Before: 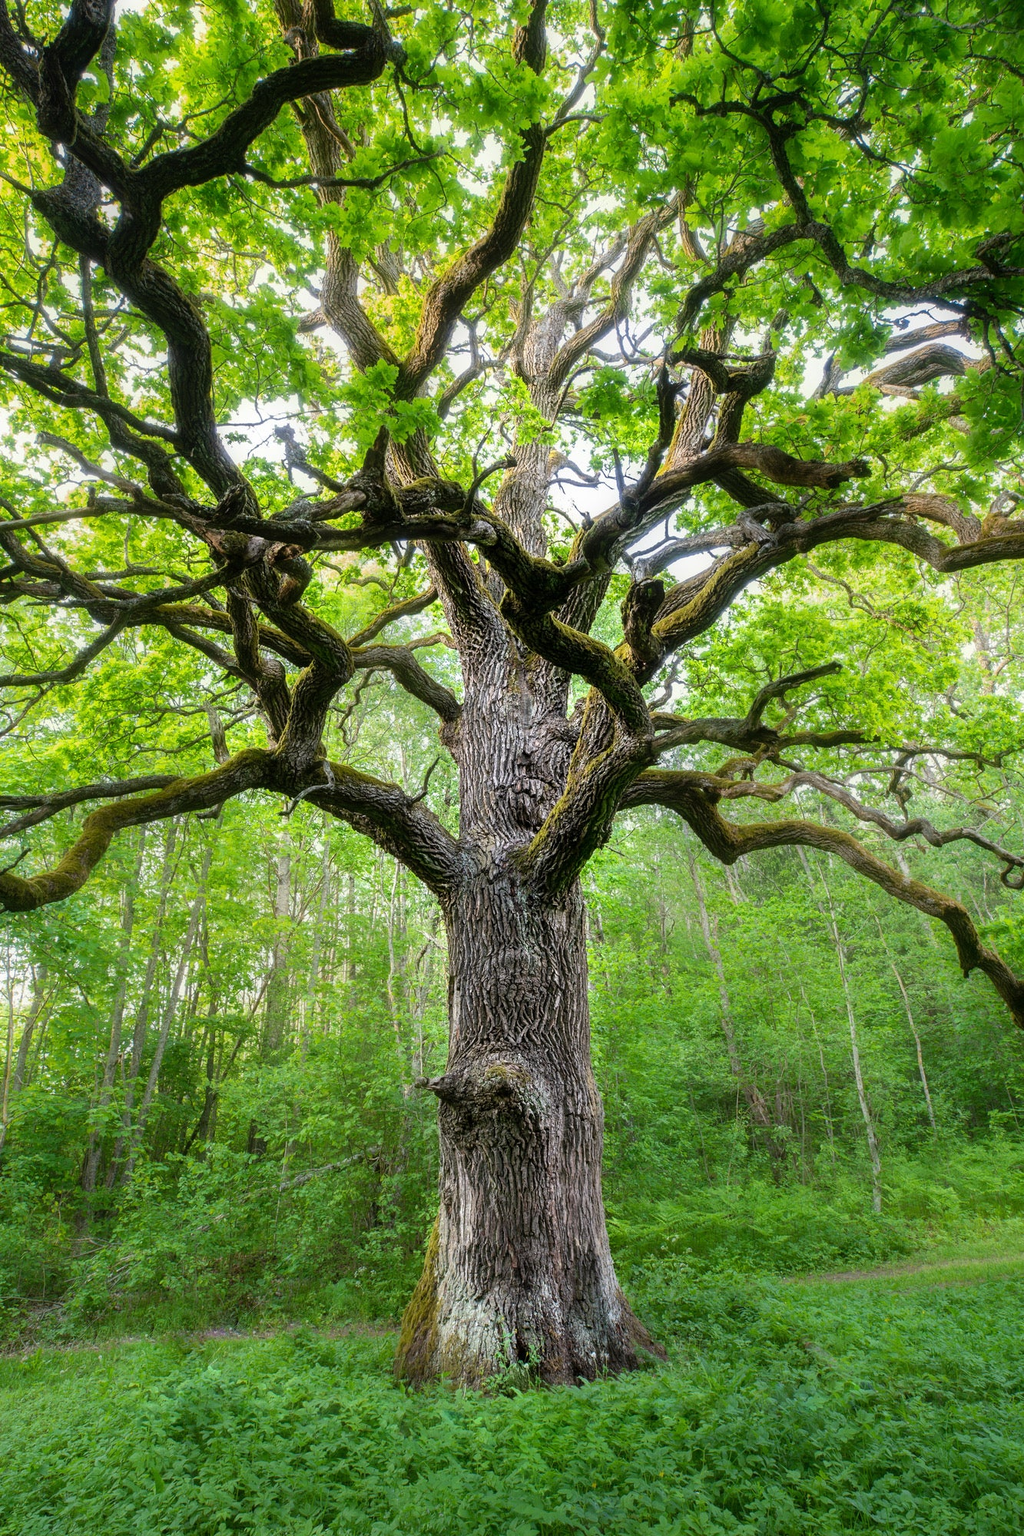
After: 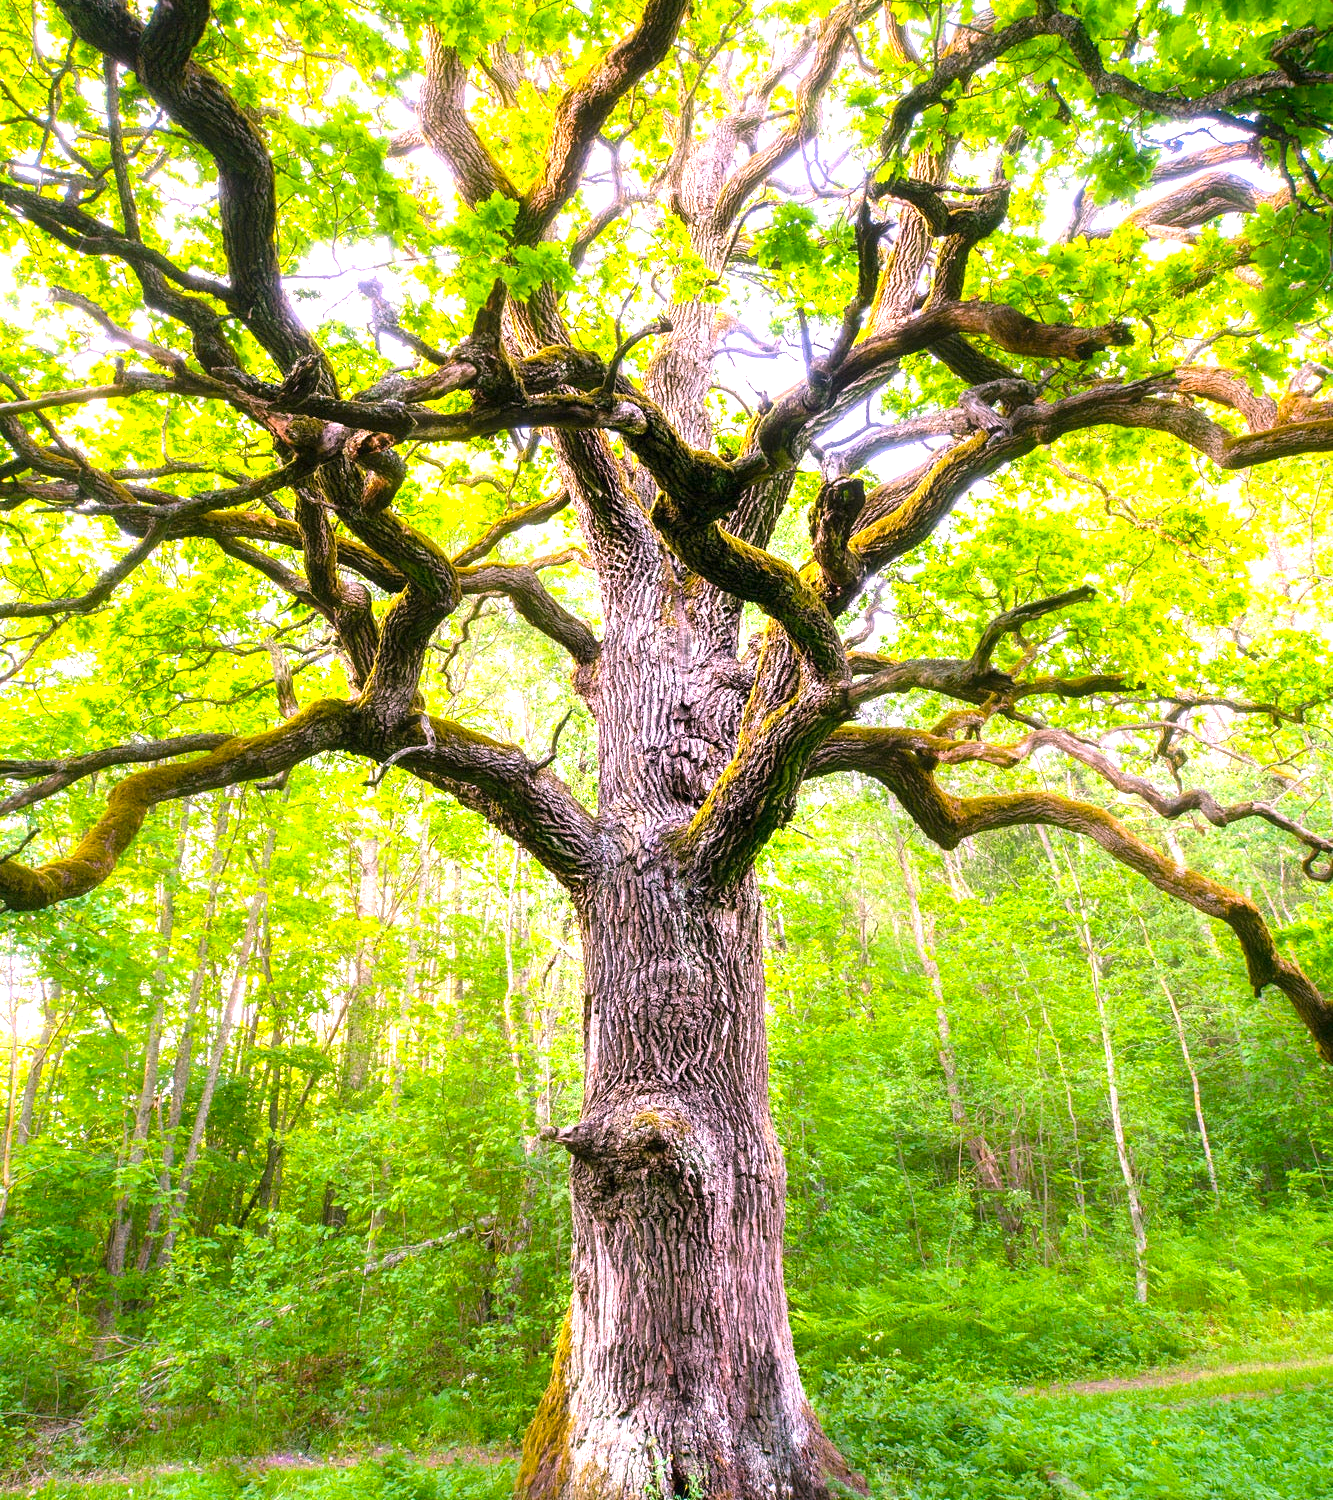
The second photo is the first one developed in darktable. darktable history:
white balance: red 1.188, blue 1.11
crop: top 13.819%, bottom 11.169%
exposure: black level correction 0, exposure 1.1 EV, compensate exposure bias true, compensate highlight preservation false
color balance rgb: perceptual saturation grading › global saturation 25%, global vibrance 10%
